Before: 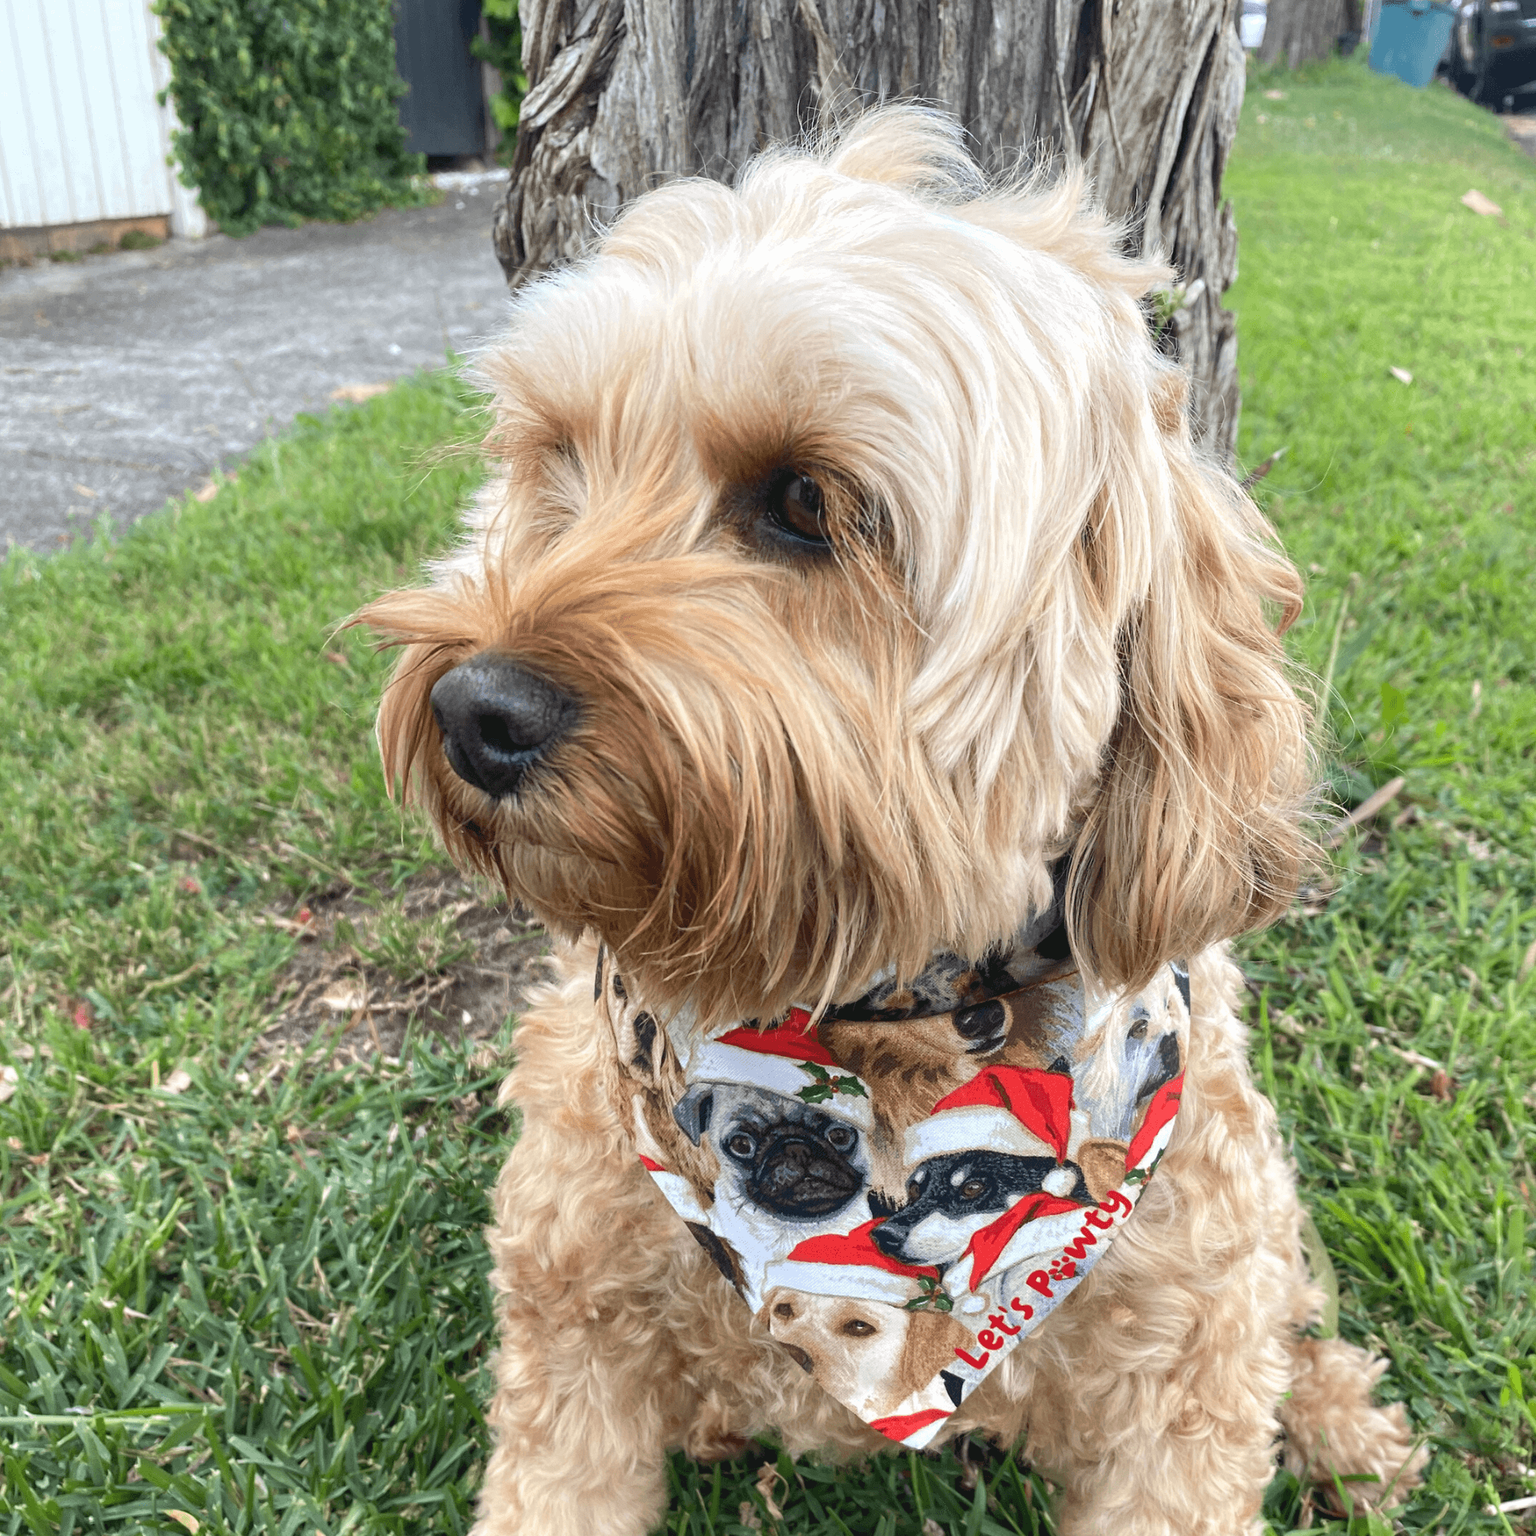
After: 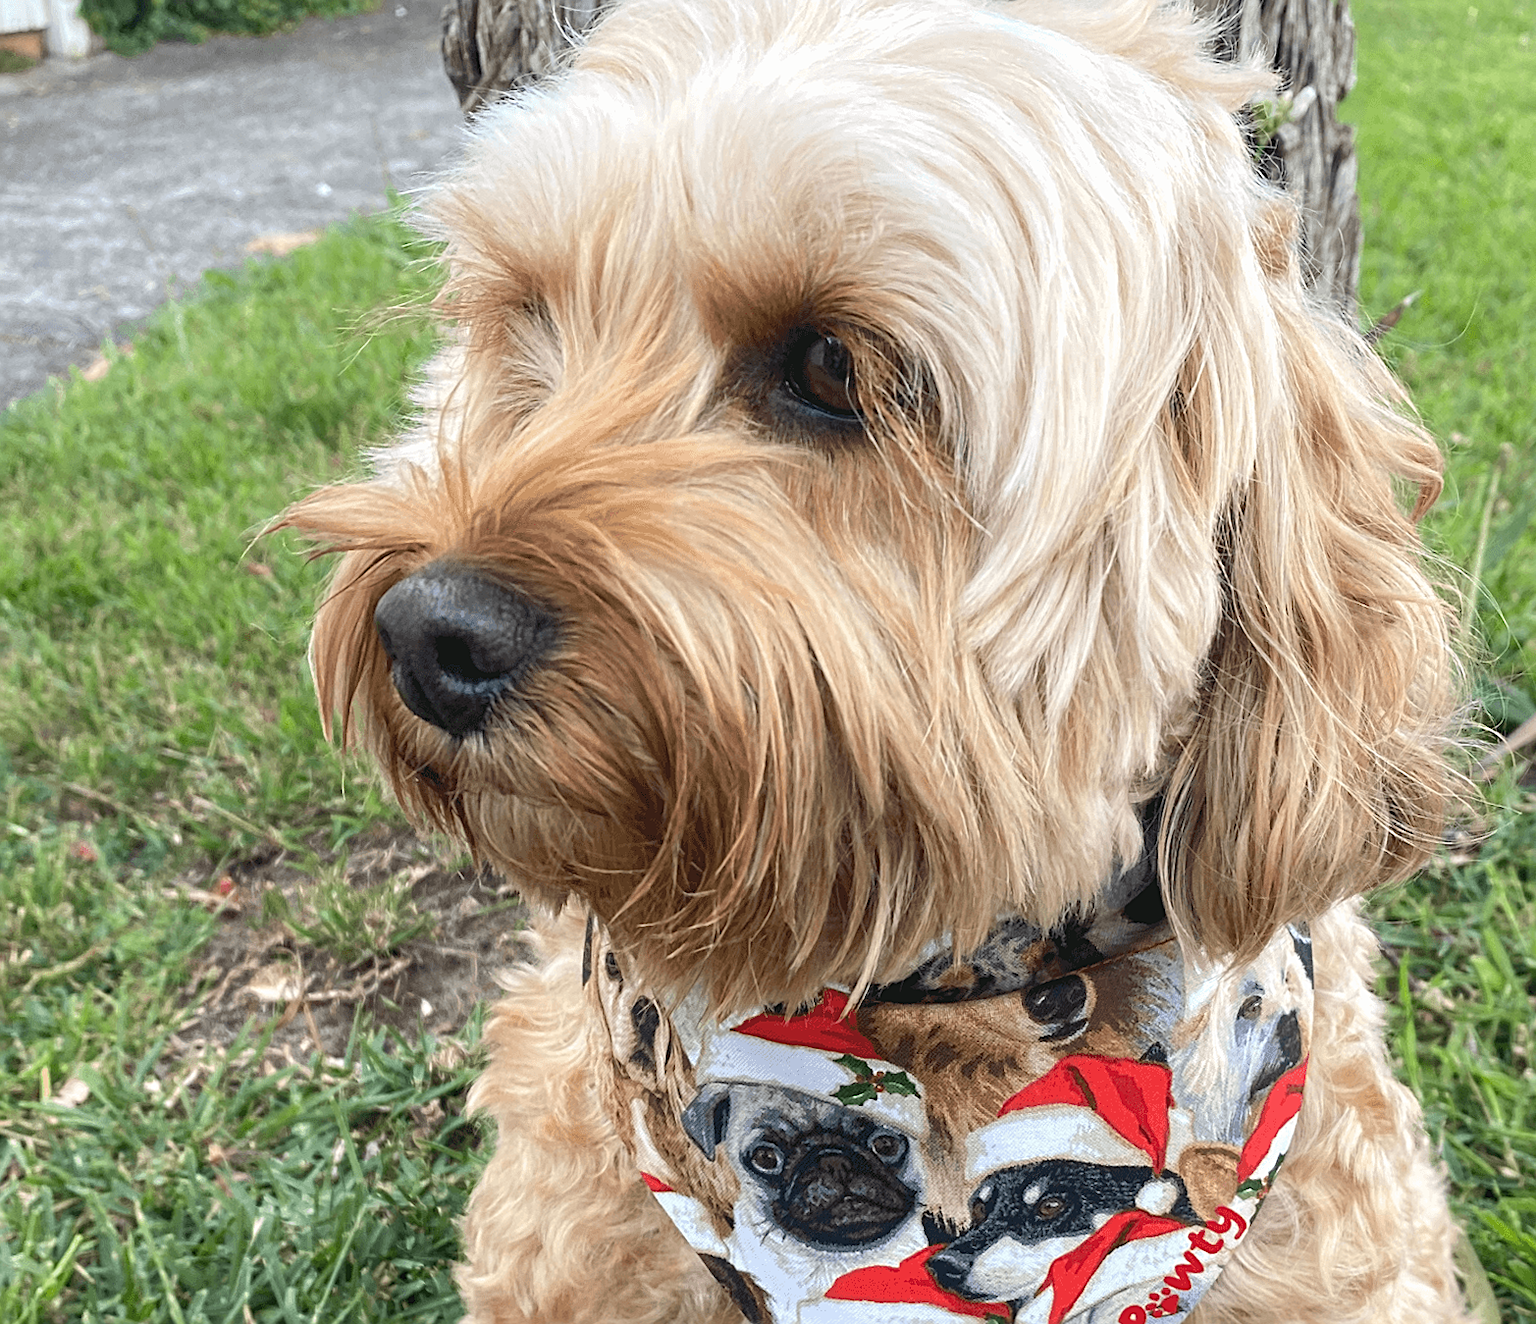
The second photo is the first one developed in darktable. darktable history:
crop: left 7.856%, top 11.836%, right 10.12%, bottom 15.387%
rotate and perspective: rotation -1°, crop left 0.011, crop right 0.989, crop top 0.025, crop bottom 0.975
sharpen: on, module defaults
